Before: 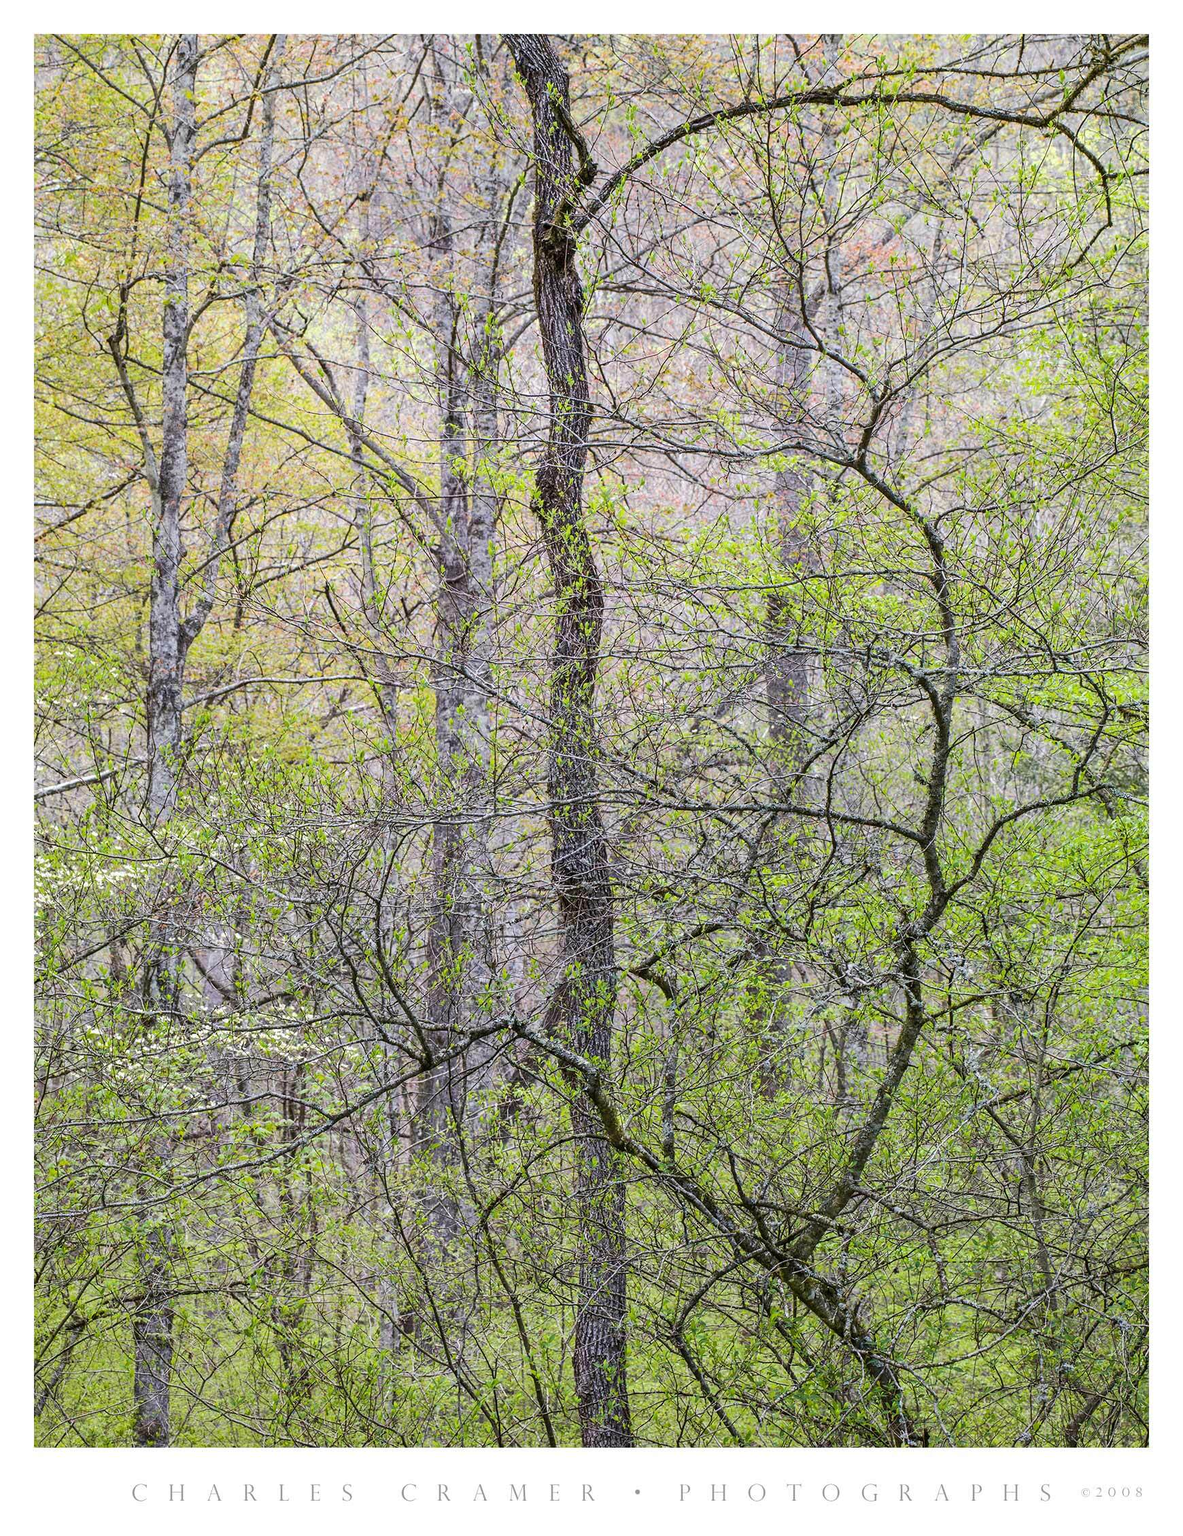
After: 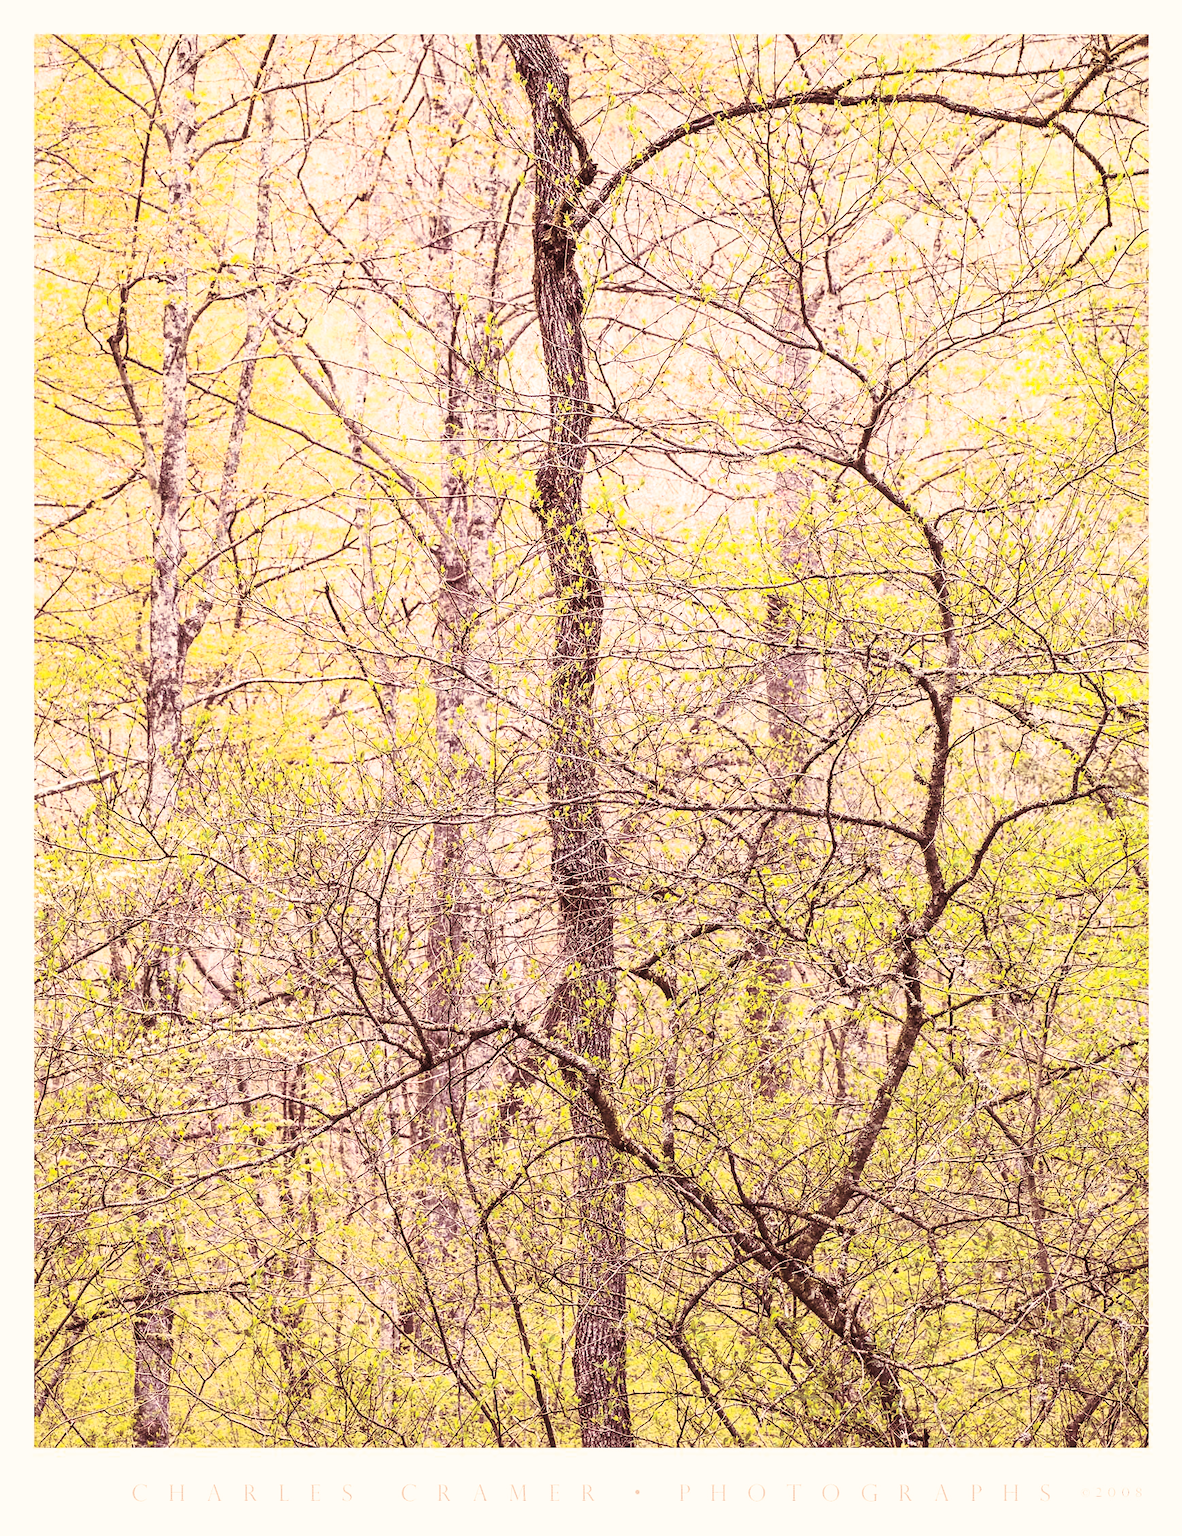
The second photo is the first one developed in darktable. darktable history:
contrast brightness saturation: contrast 0.39, brightness 0.53
haze removal: compatibility mode true, adaptive false
split-toning: compress 20%
color correction: highlights a* 17.88, highlights b* 18.79
